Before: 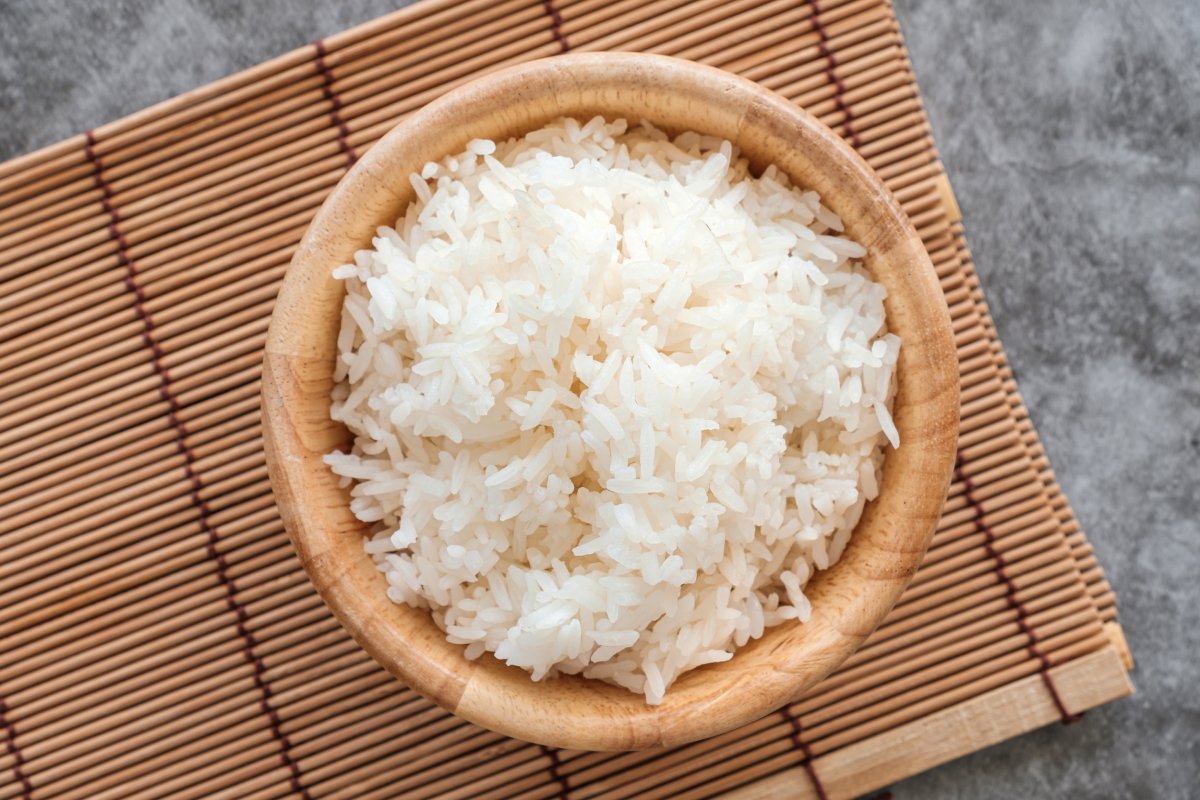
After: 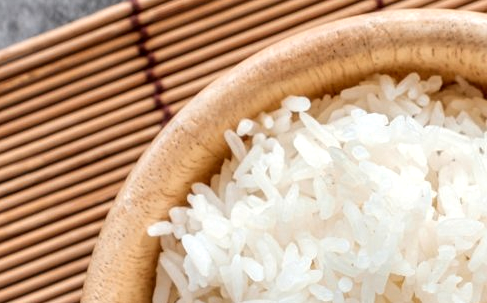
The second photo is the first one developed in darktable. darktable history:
local contrast: highlights 65%, shadows 54%, detail 169%, midtone range 0.514
contrast brightness saturation: contrast -0.1, brightness 0.05, saturation 0.08
crop: left 15.452%, top 5.459%, right 43.956%, bottom 56.62%
